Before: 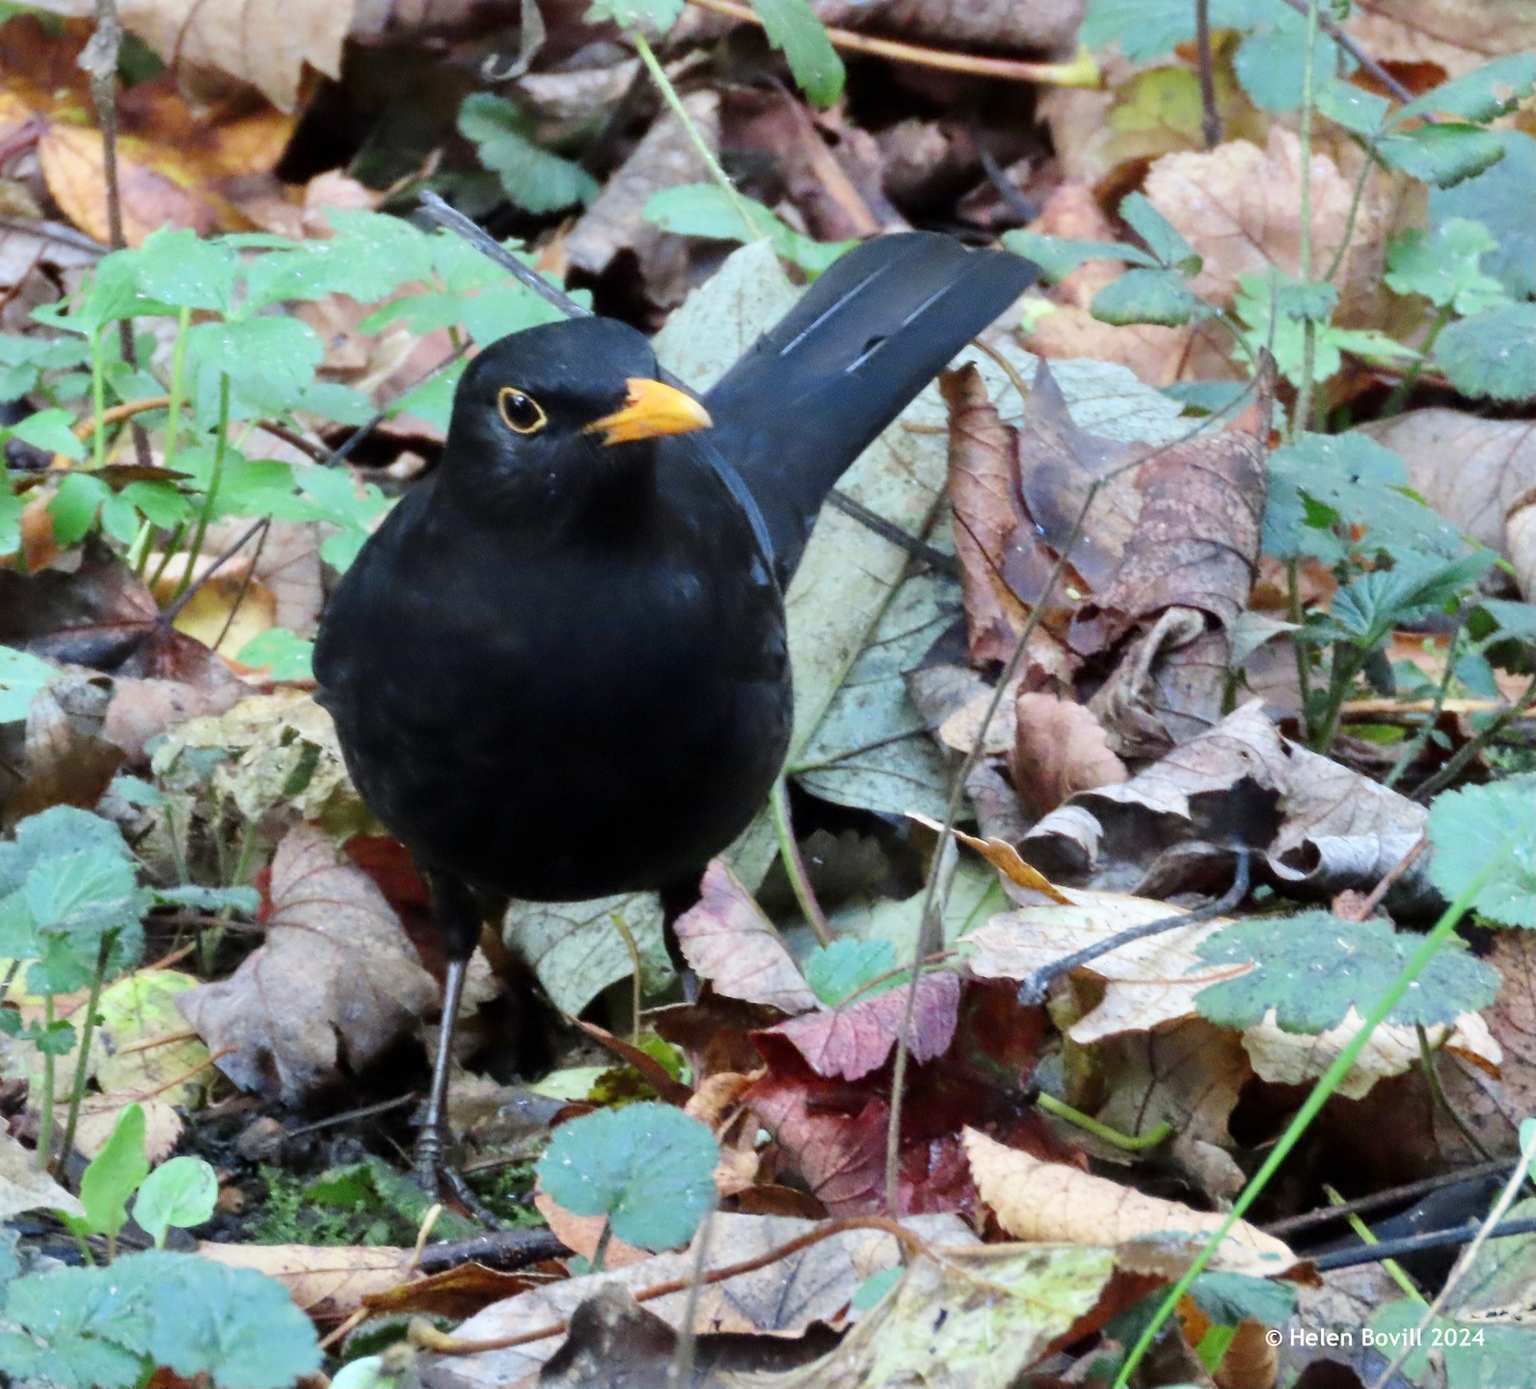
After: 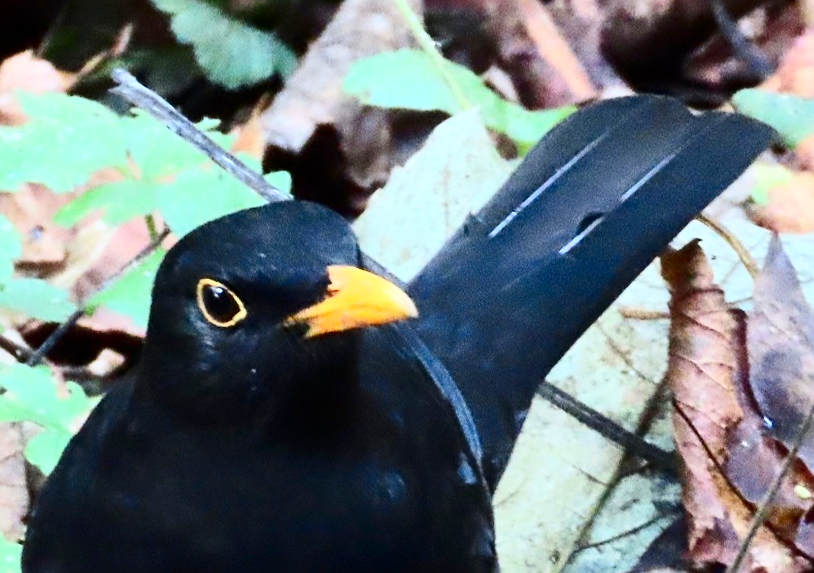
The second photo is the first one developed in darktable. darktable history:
rotate and perspective: rotation 0.062°, lens shift (vertical) 0.115, lens shift (horizontal) -0.133, crop left 0.047, crop right 0.94, crop top 0.061, crop bottom 0.94
crop: left 15.306%, top 9.065%, right 30.789%, bottom 48.638%
sharpen: on, module defaults
contrast brightness saturation: contrast 0.4, brightness 0.1, saturation 0.21
